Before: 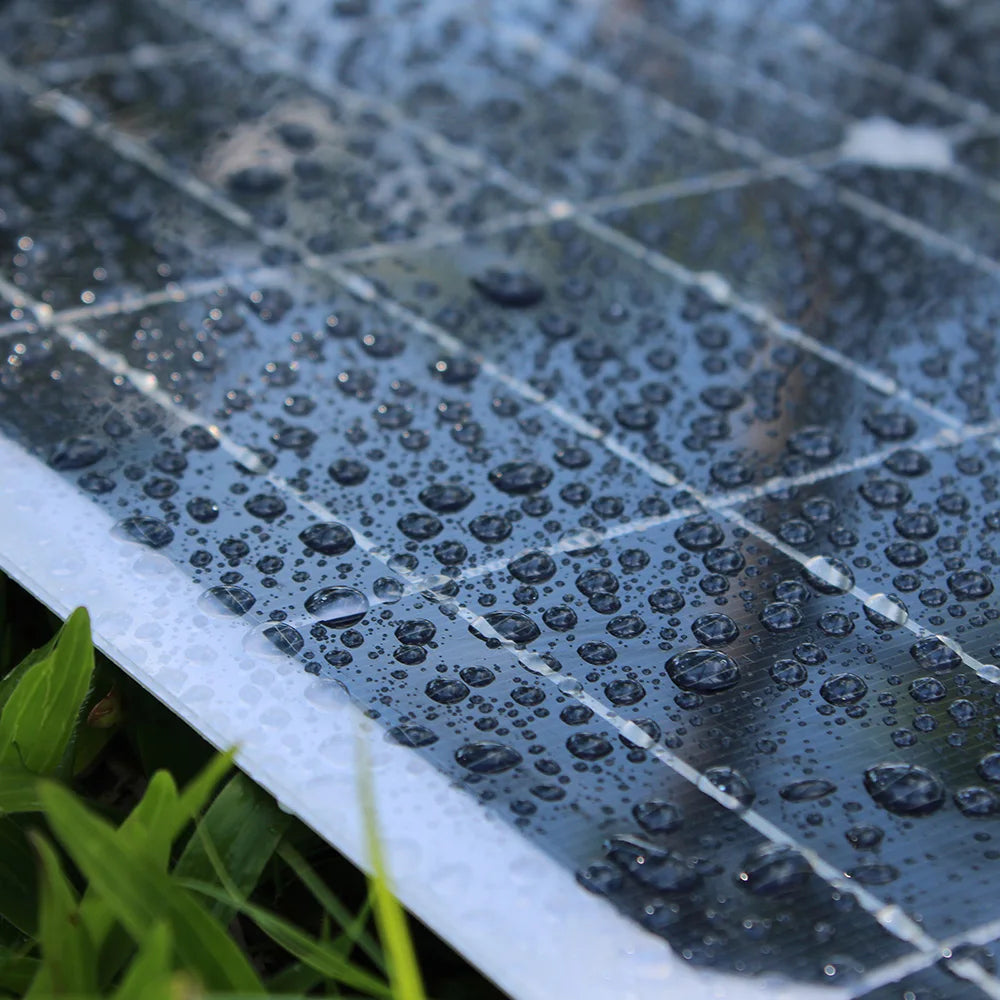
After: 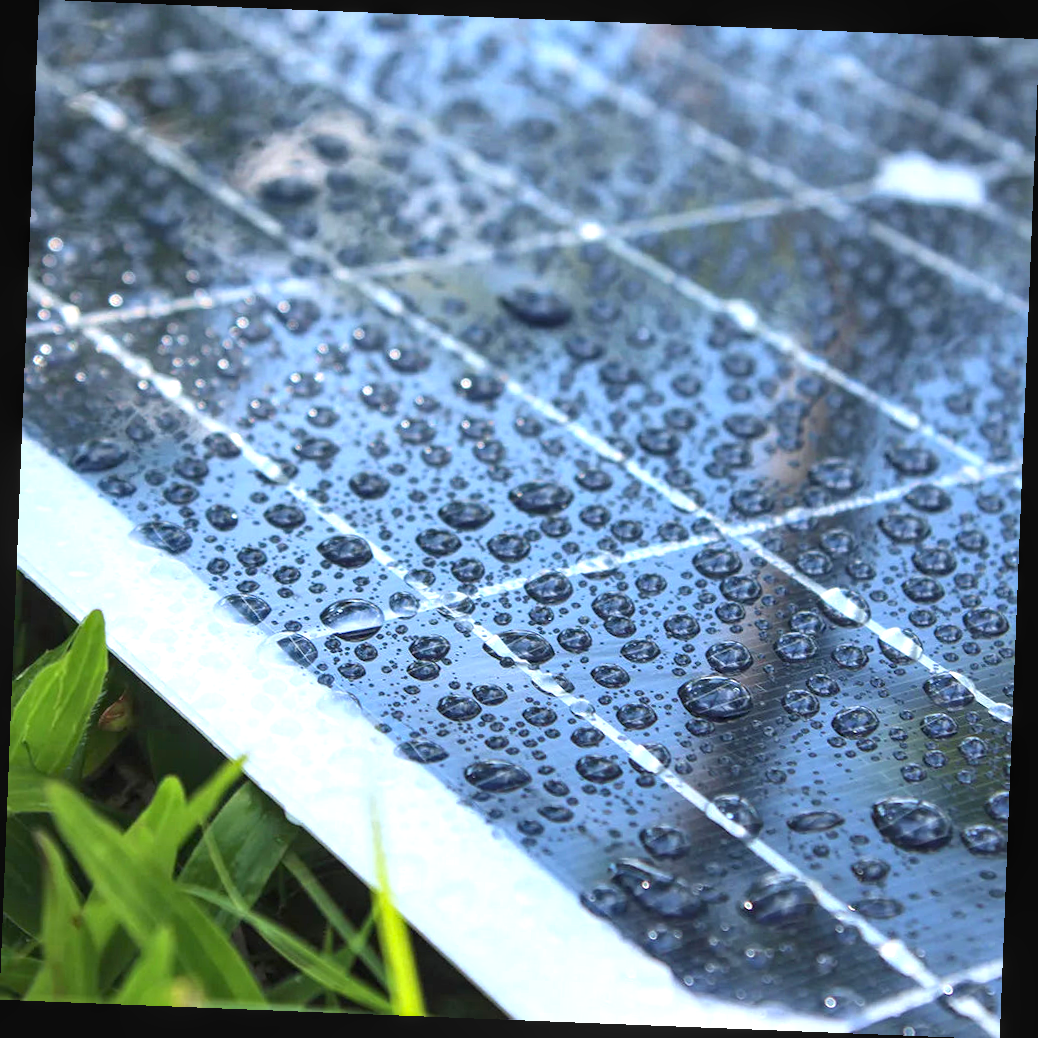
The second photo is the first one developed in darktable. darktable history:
exposure: black level correction 0, exposure 1.379 EV, compensate exposure bias true, compensate highlight preservation false
white balance: red 0.988, blue 1.017
rotate and perspective: rotation 2.27°, automatic cropping off
local contrast: detail 110%
